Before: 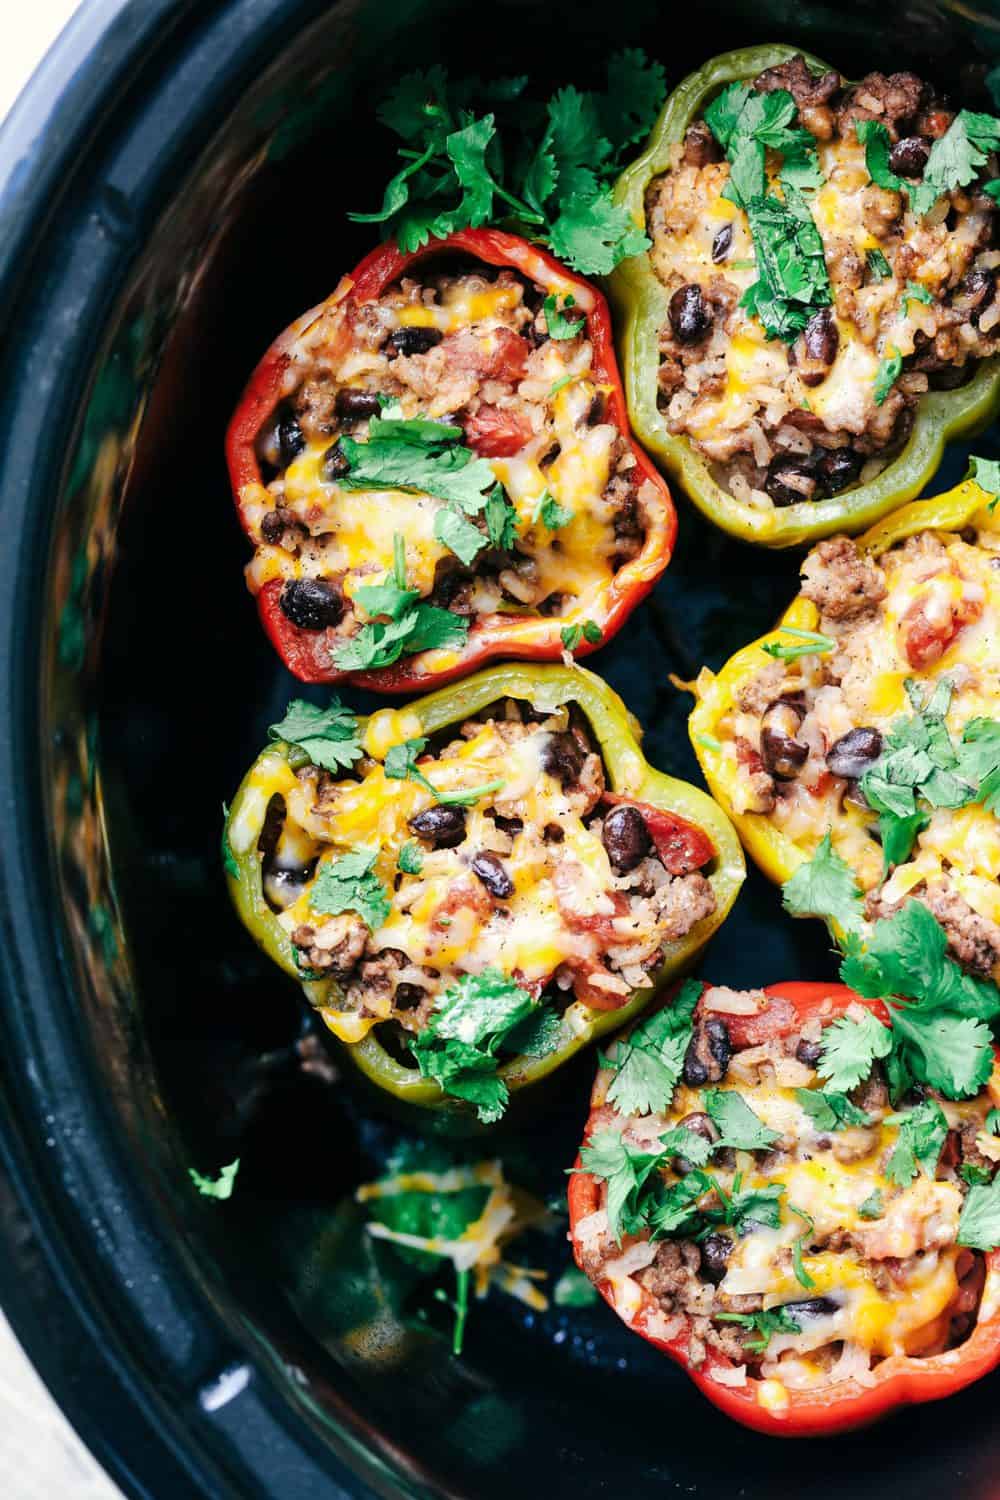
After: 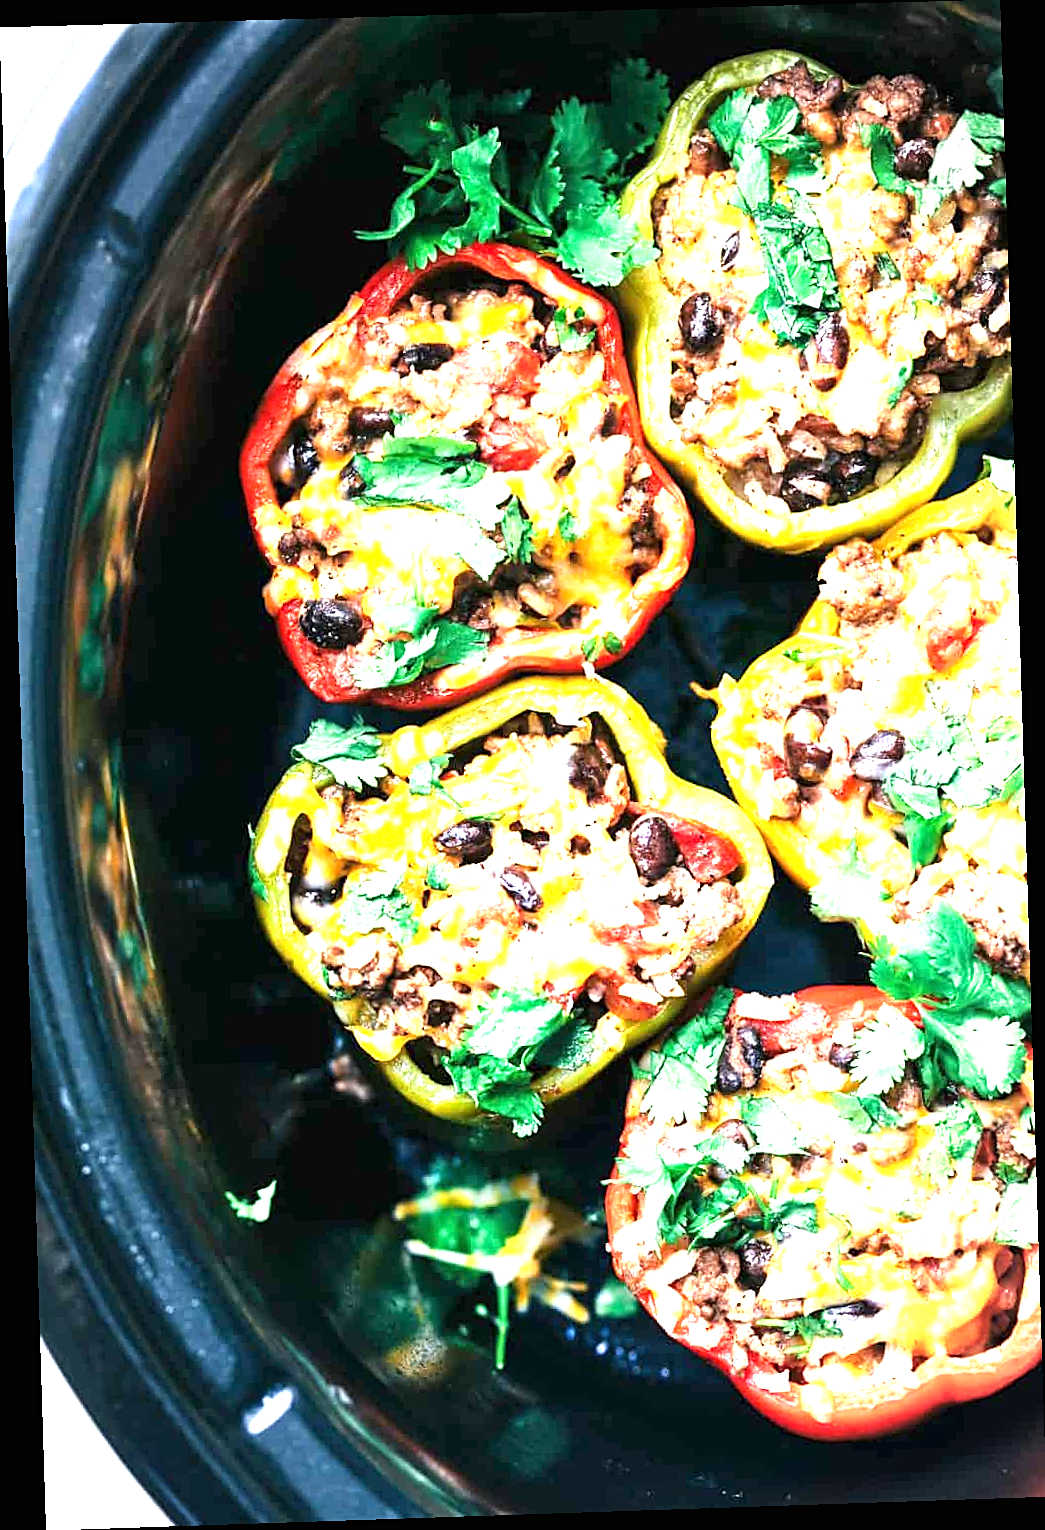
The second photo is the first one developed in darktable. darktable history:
rotate and perspective: rotation -1.77°, lens shift (horizontal) 0.004, automatic cropping off
vignetting: fall-off start 97%, fall-off radius 100%, width/height ratio 0.609, unbound false
sharpen: on, module defaults
exposure: black level correction 0, exposure 1.55 EV, compensate exposure bias true, compensate highlight preservation false
